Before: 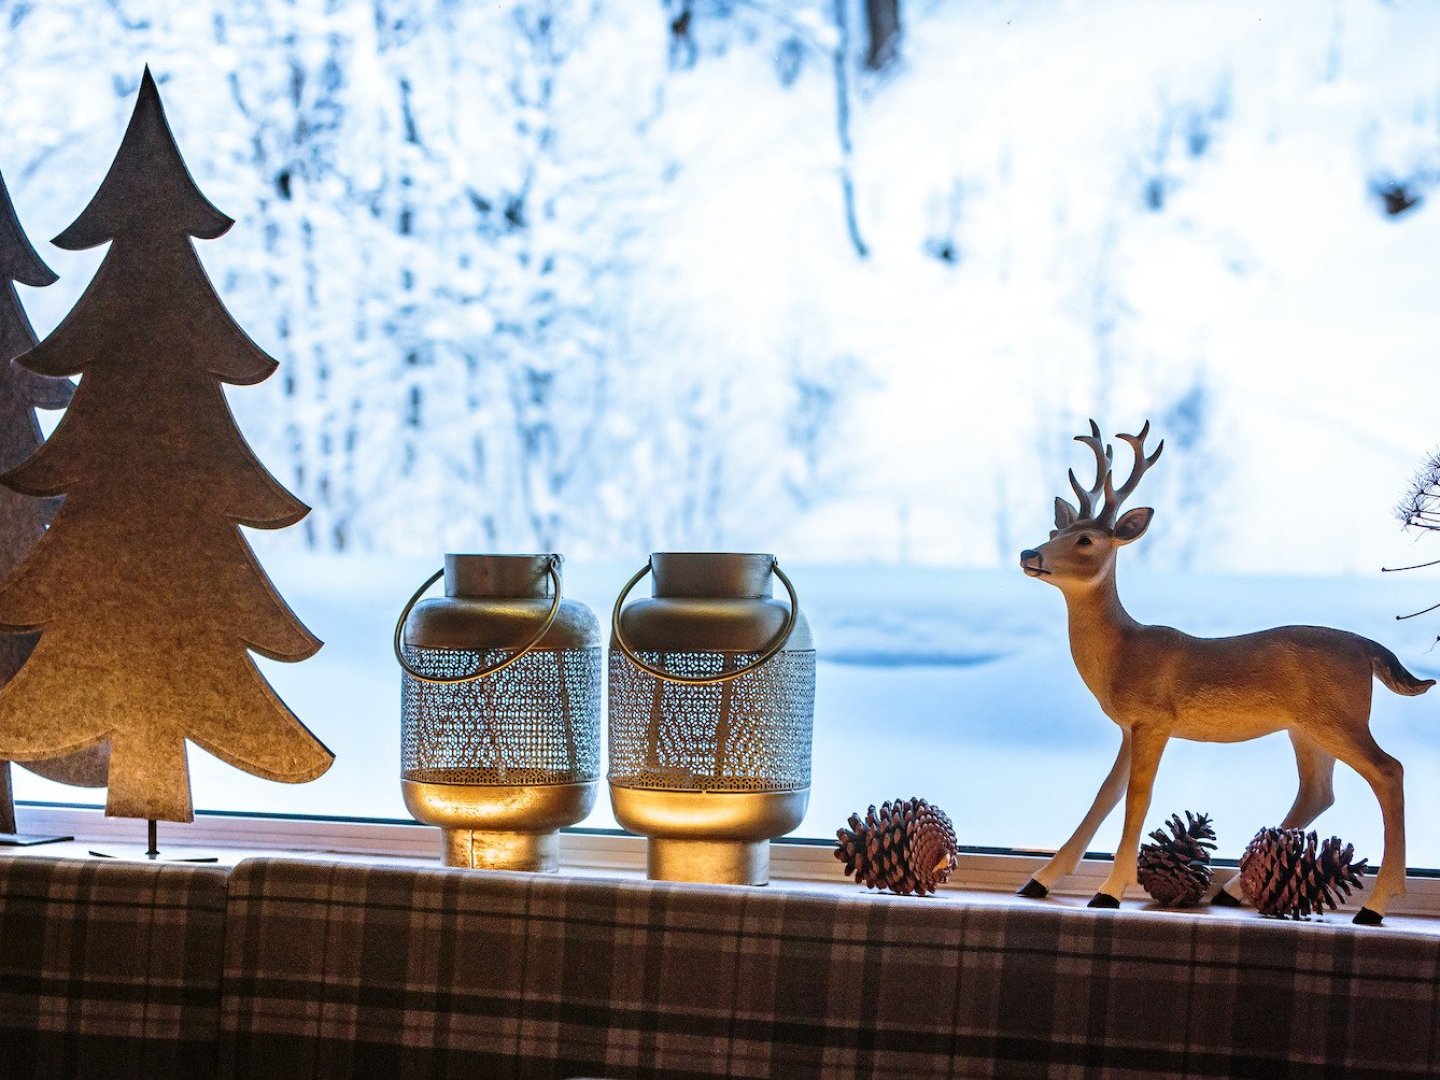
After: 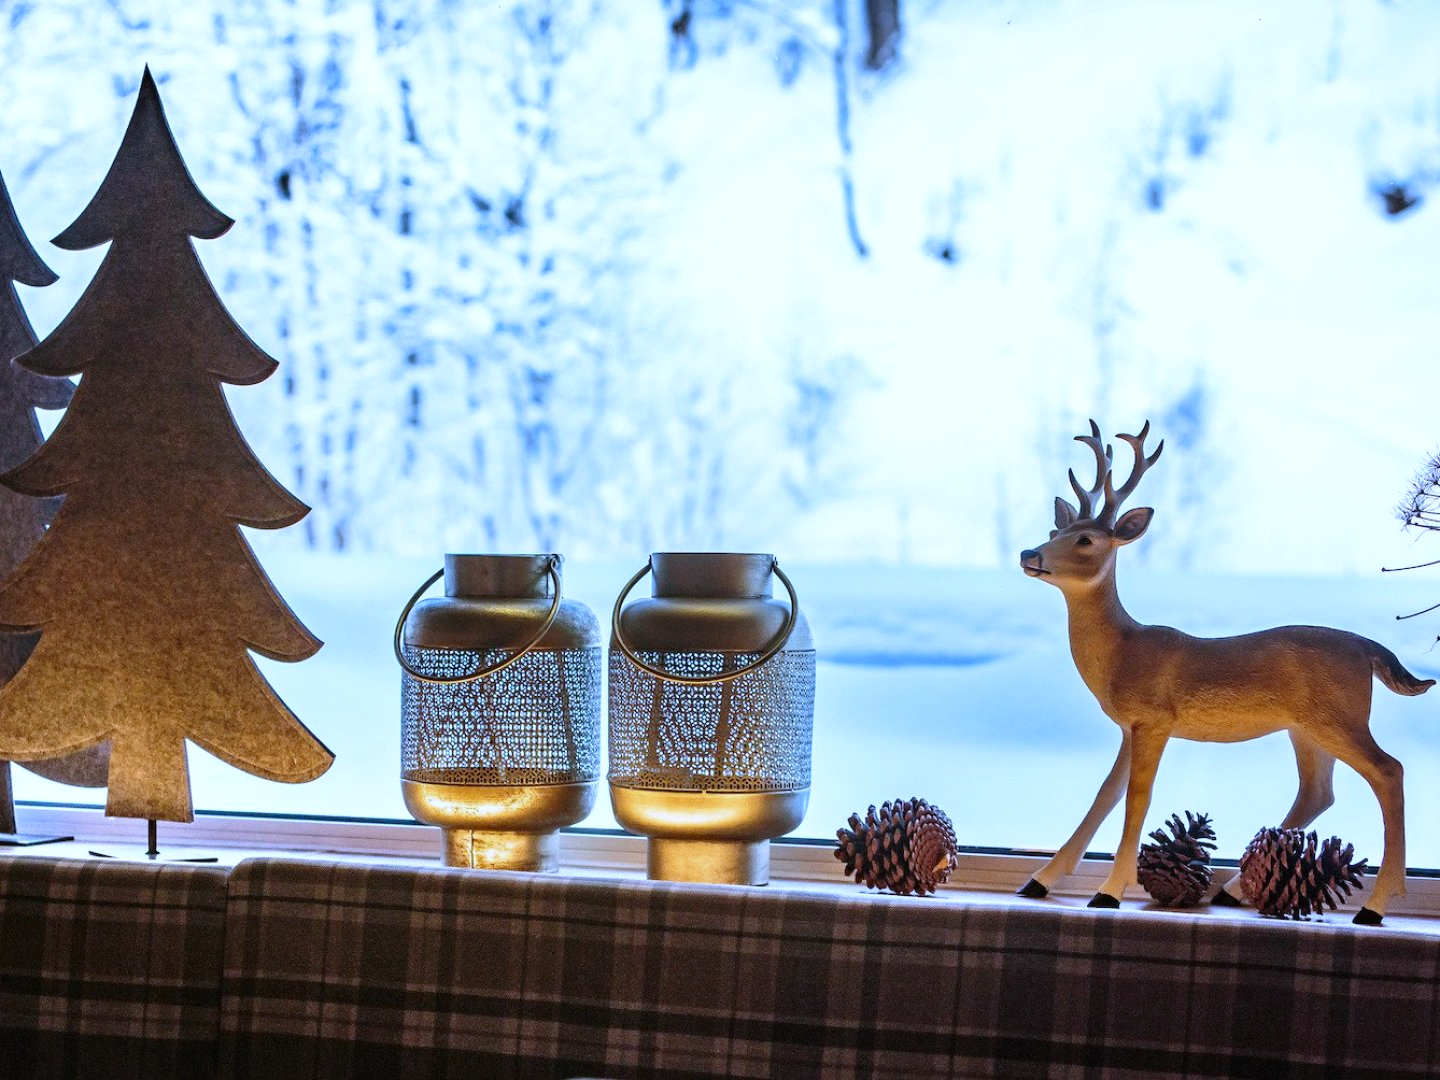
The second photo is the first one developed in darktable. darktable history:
white balance: red 0.948, green 1.02, blue 1.176
